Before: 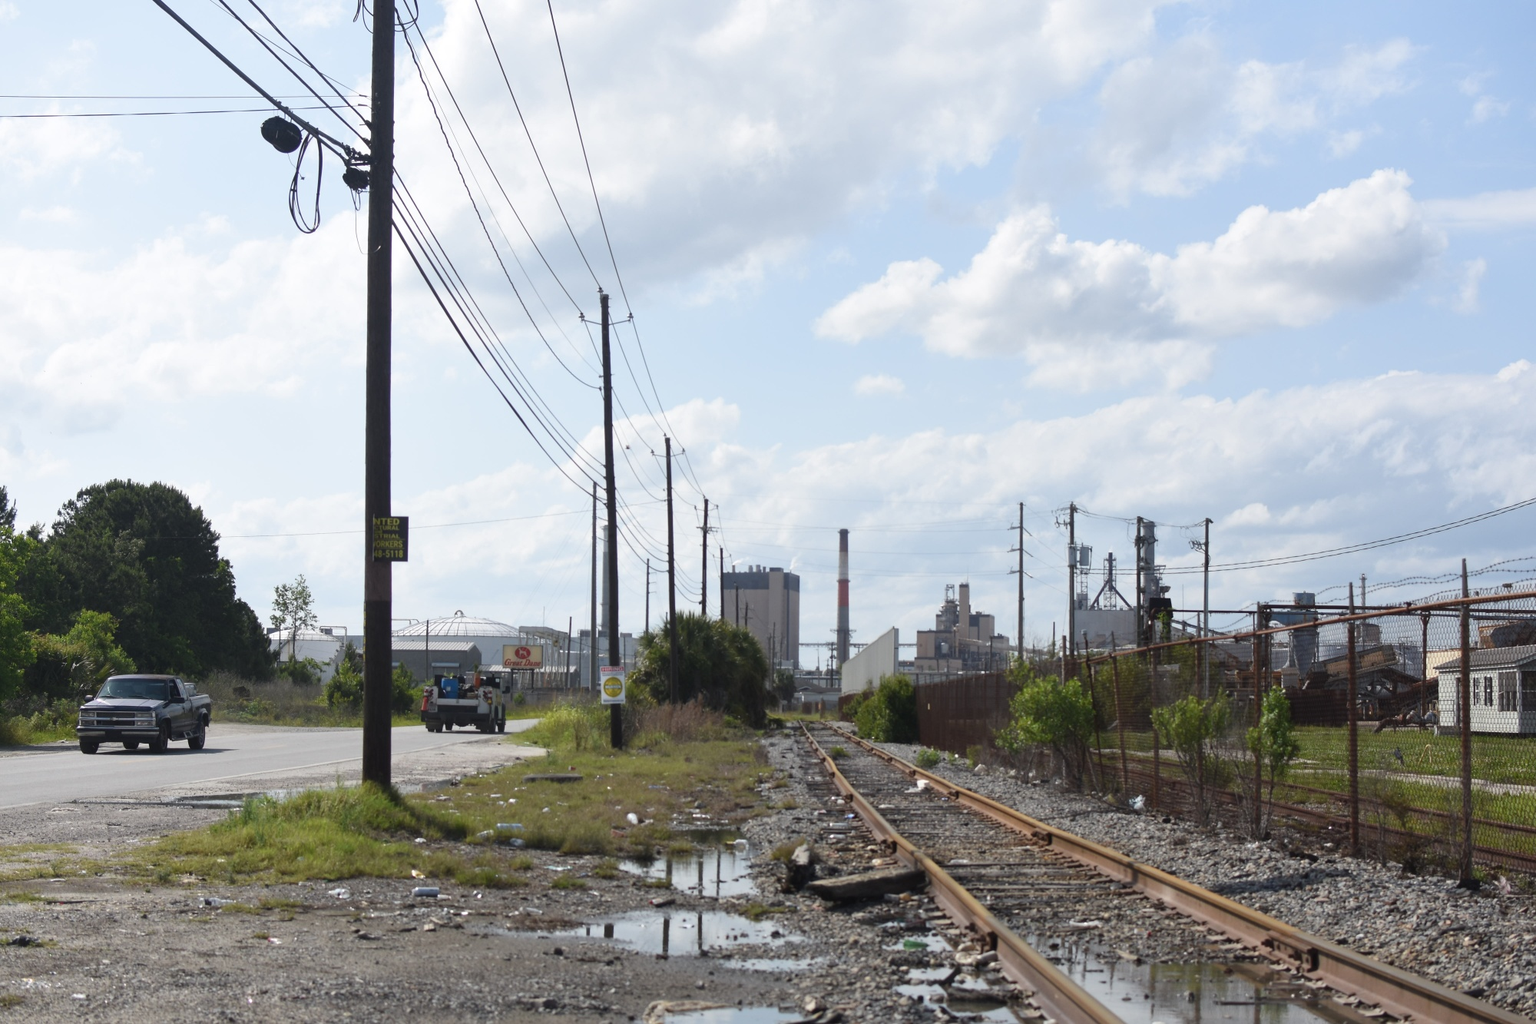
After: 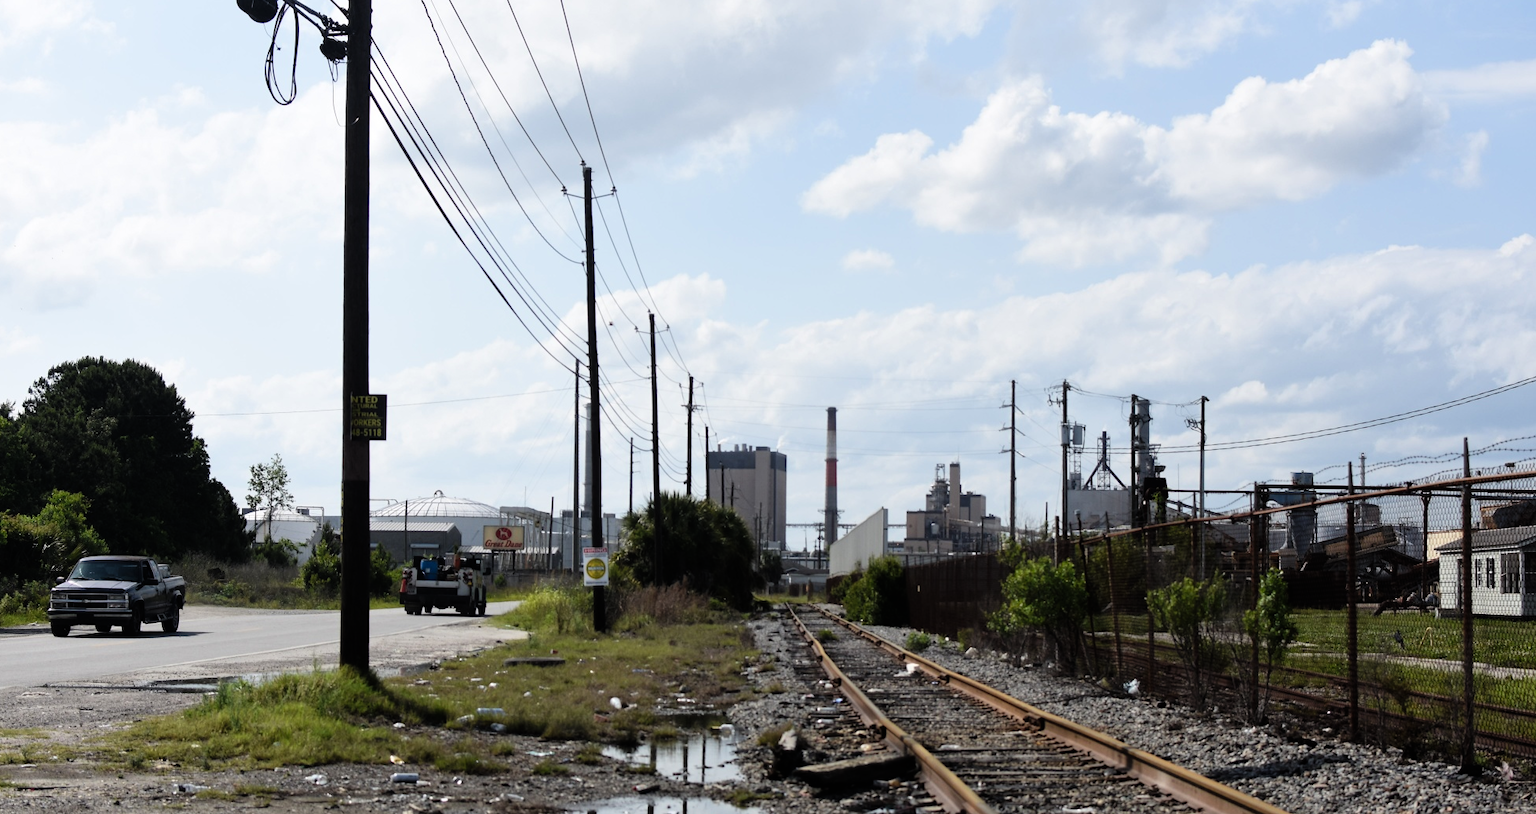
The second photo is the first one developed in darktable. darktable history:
filmic rgb: black relative exposure -7.65 EV, white relative exposure 4.56 EV, hardness 3.61
levels: mode automatic, levels [0.072, 0.414, 0.976]
crop and rotate: left 1.954%, top 12.782%, right 0.16%, bottom 9.291%
exposure: exposure -1.476 EV, compensate highlight preservation false
